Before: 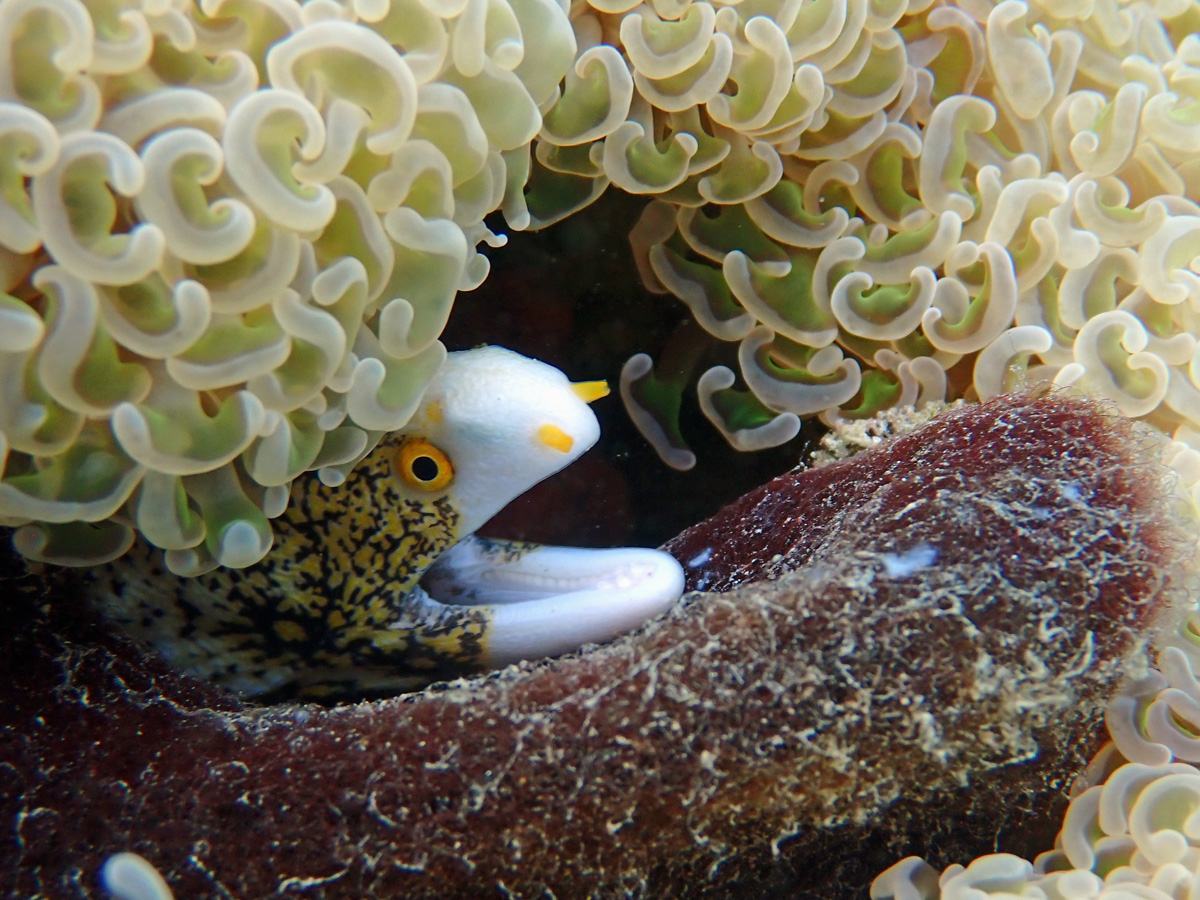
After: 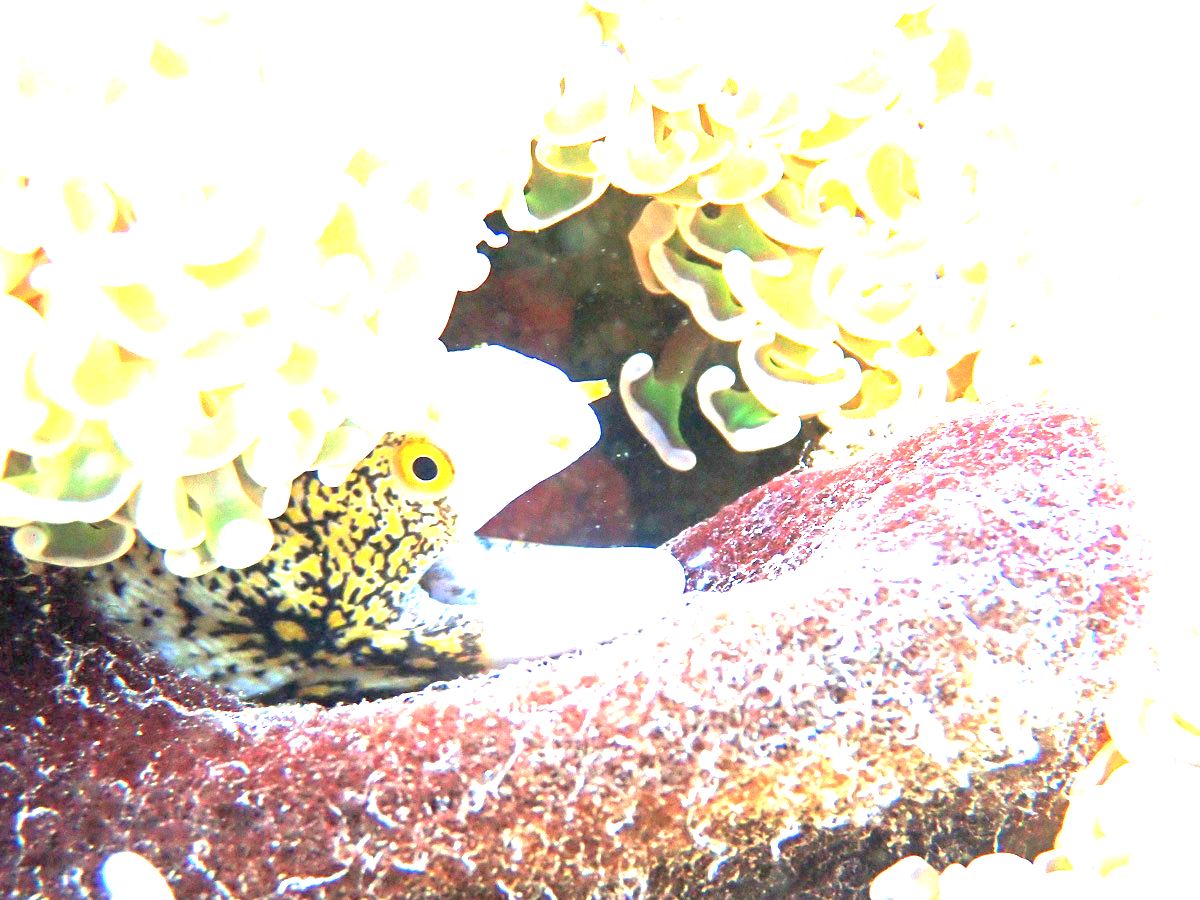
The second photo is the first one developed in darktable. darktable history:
exposure: black level correction 0, exposure 4.027 EV, compensate exposure bias true, compensate highlight preservation false
